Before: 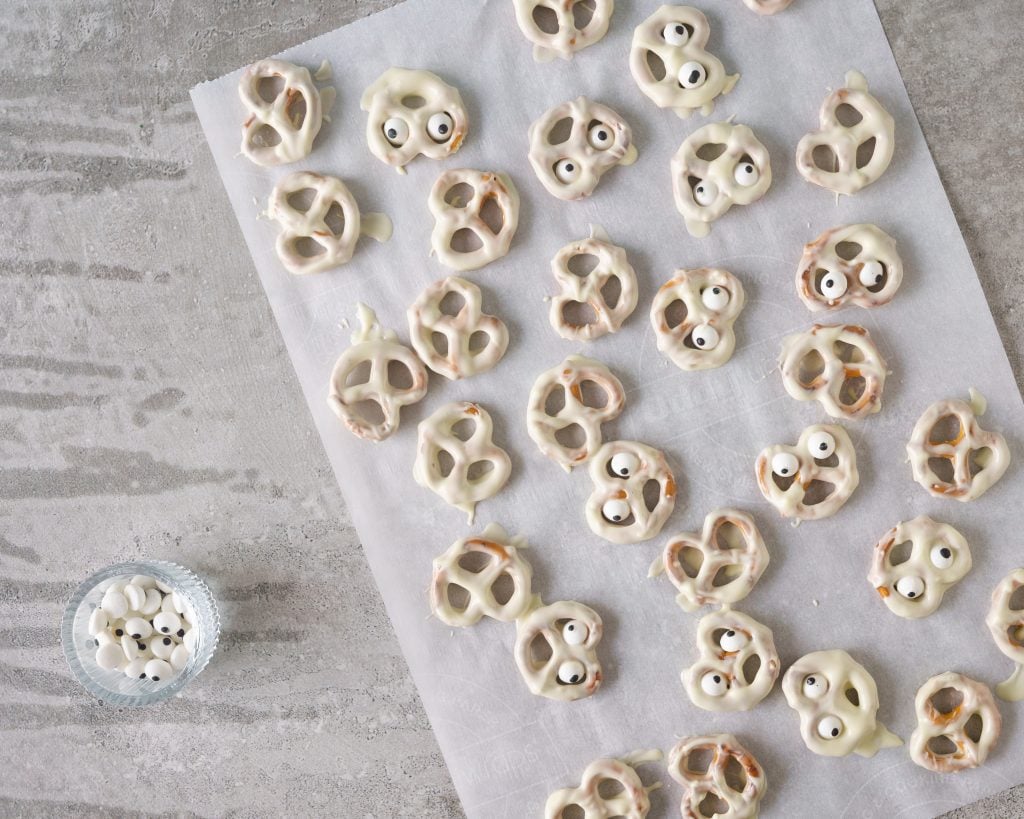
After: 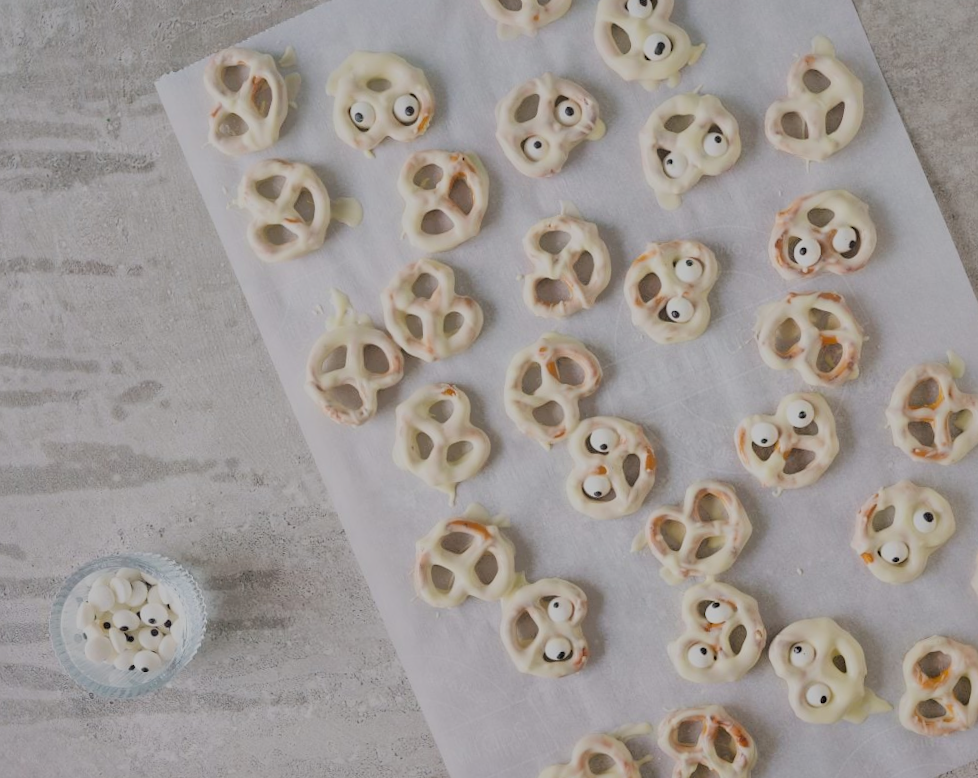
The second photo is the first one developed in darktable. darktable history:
rotate and perspective: rotation -2.12°, lens shift (vertical) 0.009, lens shift (horizontal) -0.008, automatic cropping original format, crop left 0.036, crop right 0.964, crop top 0.05, crop bottom 0.959
filmic rgb: black relative exposure -6.15 EV, white relative exposure 6.96 EV, hardness 2.23, color science v6 (2022)
shadows and highlights: on, module defaults
